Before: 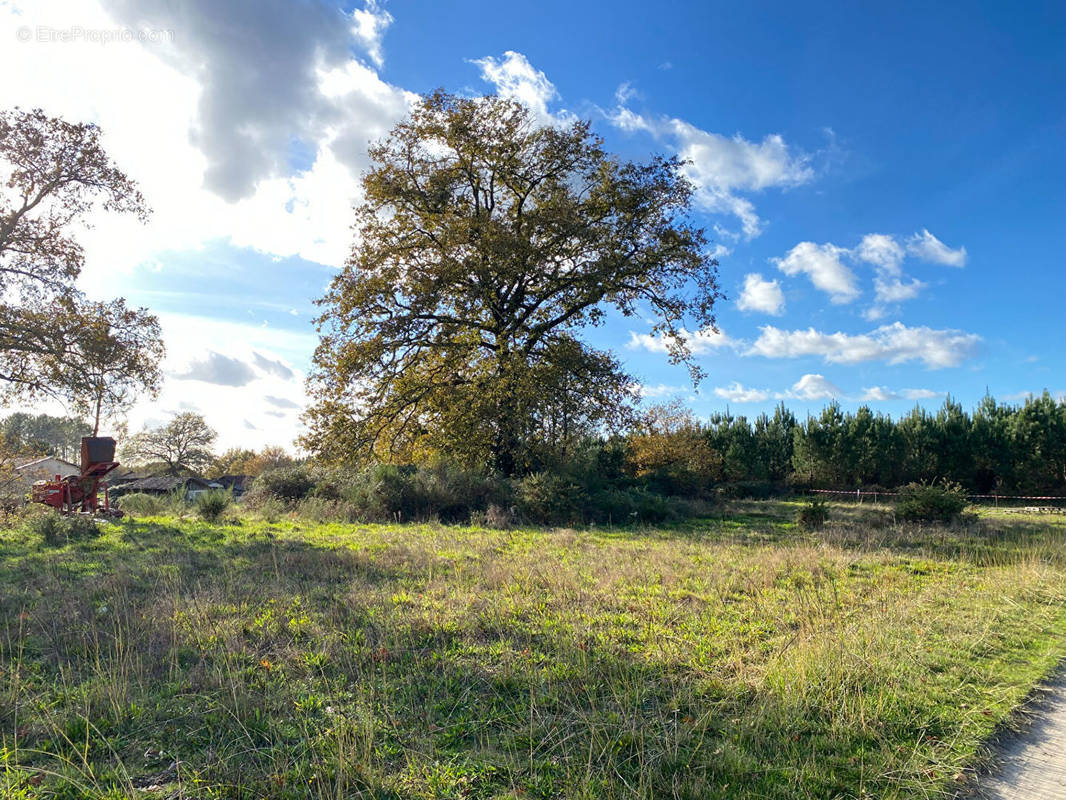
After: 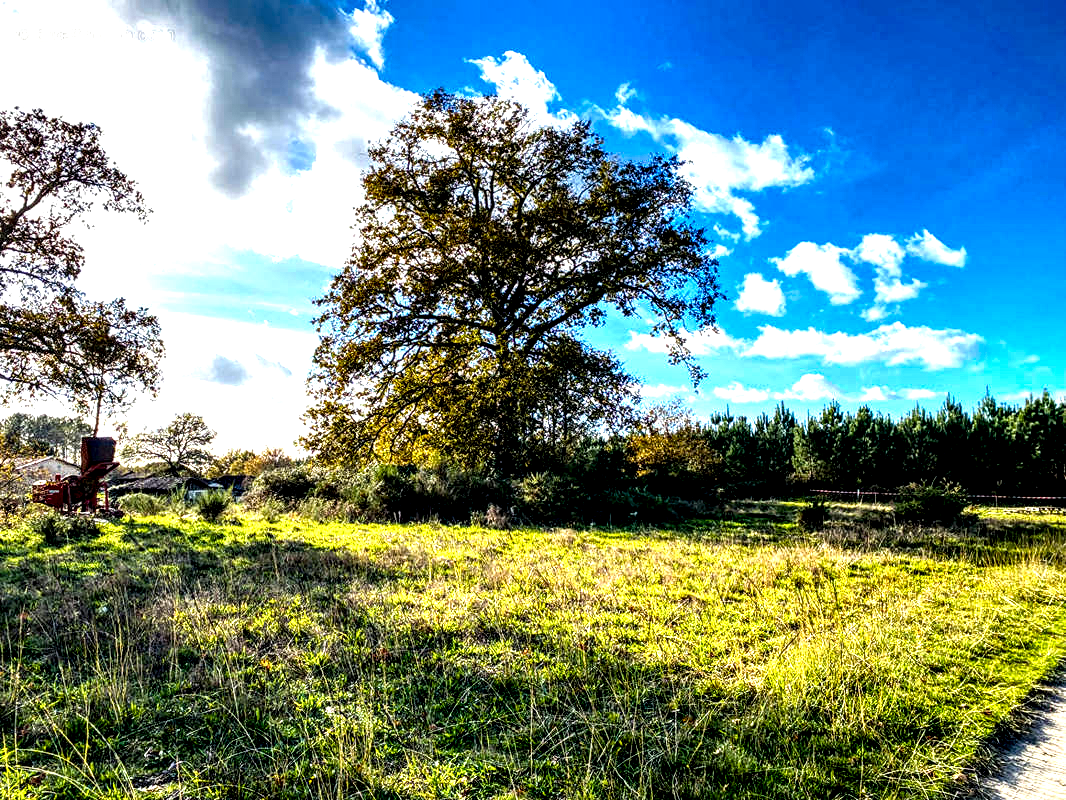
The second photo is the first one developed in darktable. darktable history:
color balance rgb: linear chroma grading › global chroma 14.706%, perceptual saturation grading › global saturation 19.809%, global vibrance 42.949%
local contrast: highlights 117%, shadows 42%, detail 295%
